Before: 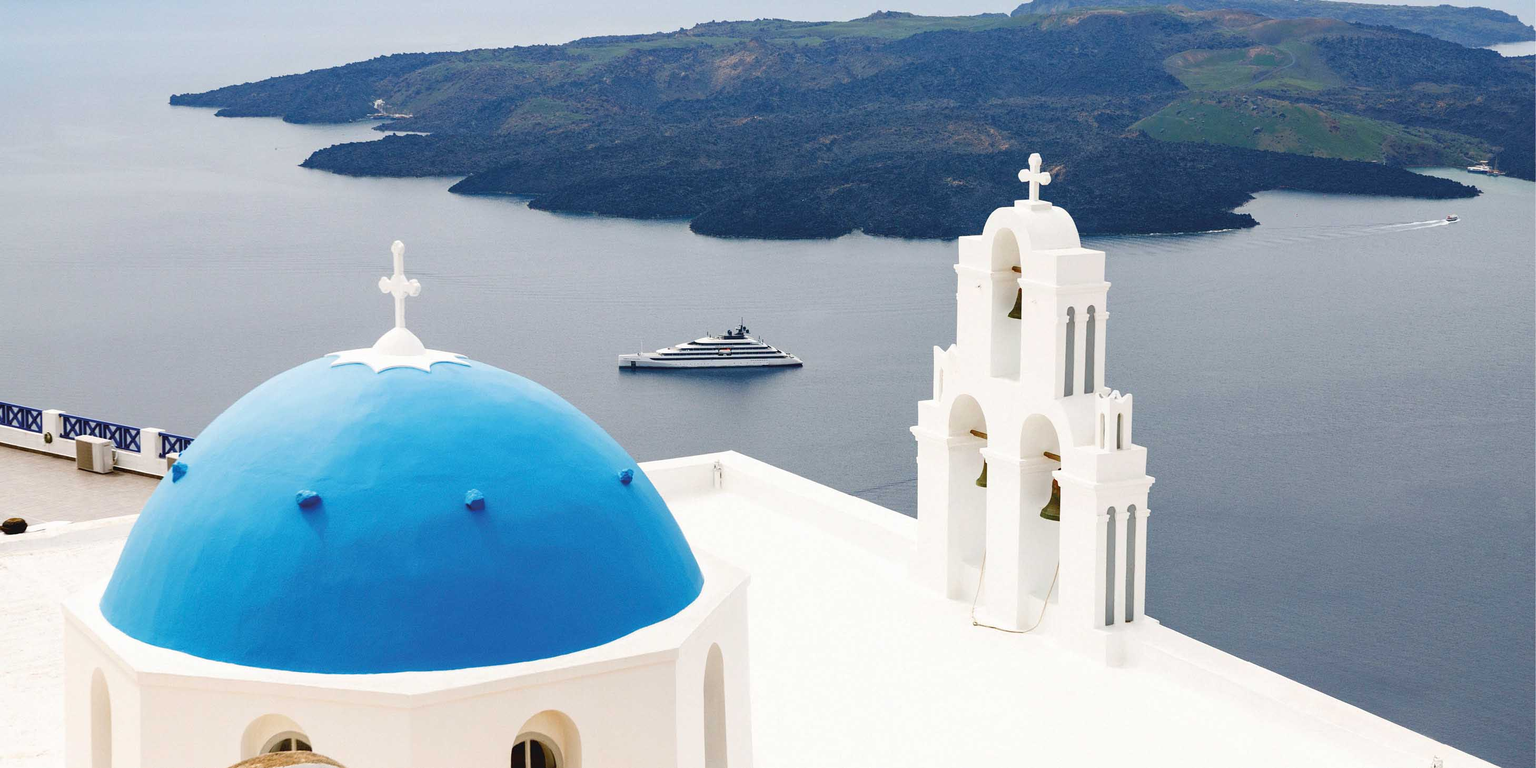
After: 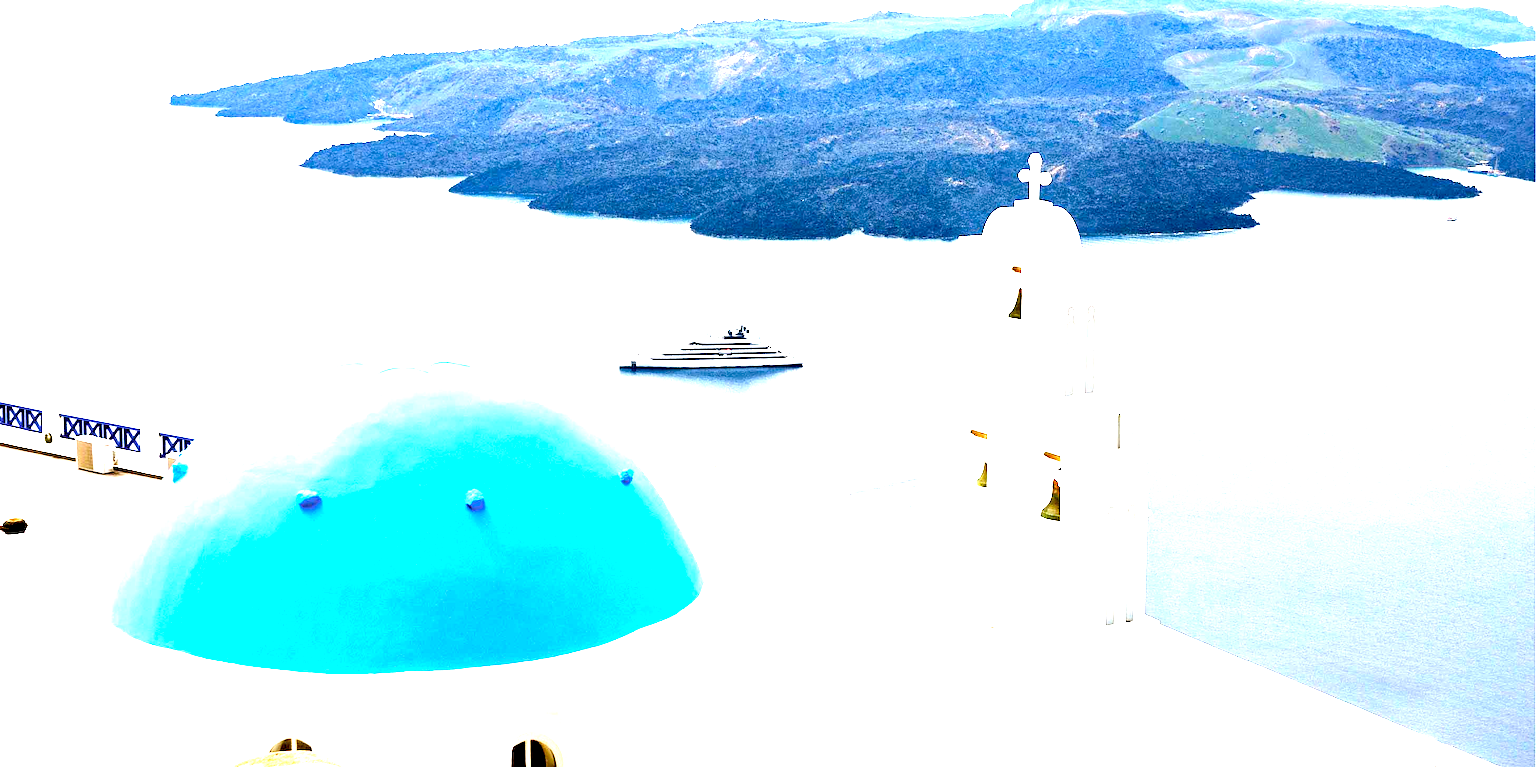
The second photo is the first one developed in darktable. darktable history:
exposure: black level correction 0.016, exposure 1.774 EV, compensate highlight preservation false
tone equalizer: -8 EV -0.75 EV, -7 EV -0.7 EV, -6 EV -0.6 EV, -5 EV -0.4 EV, -3 EV 0.4 EV, -2 EV 0.6 EV, -1 EV 0.7 EV, +0 EV 0.75 EV, edges refinement/feathering 500, mask exposure compensation -1.57 EV, preserve details no
